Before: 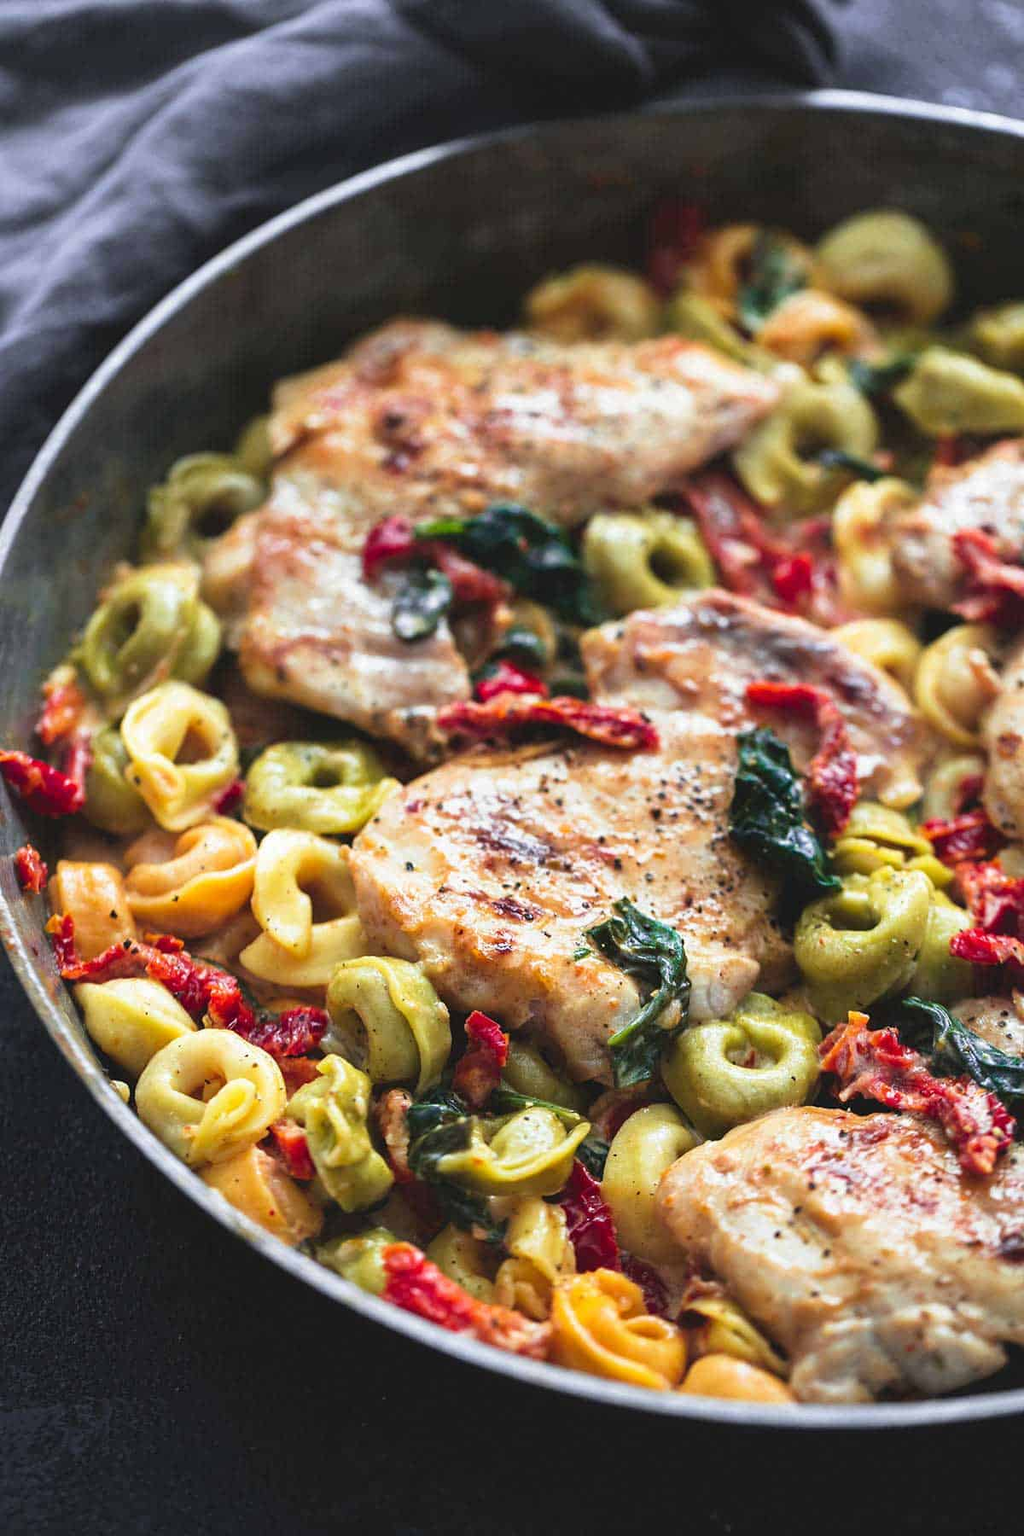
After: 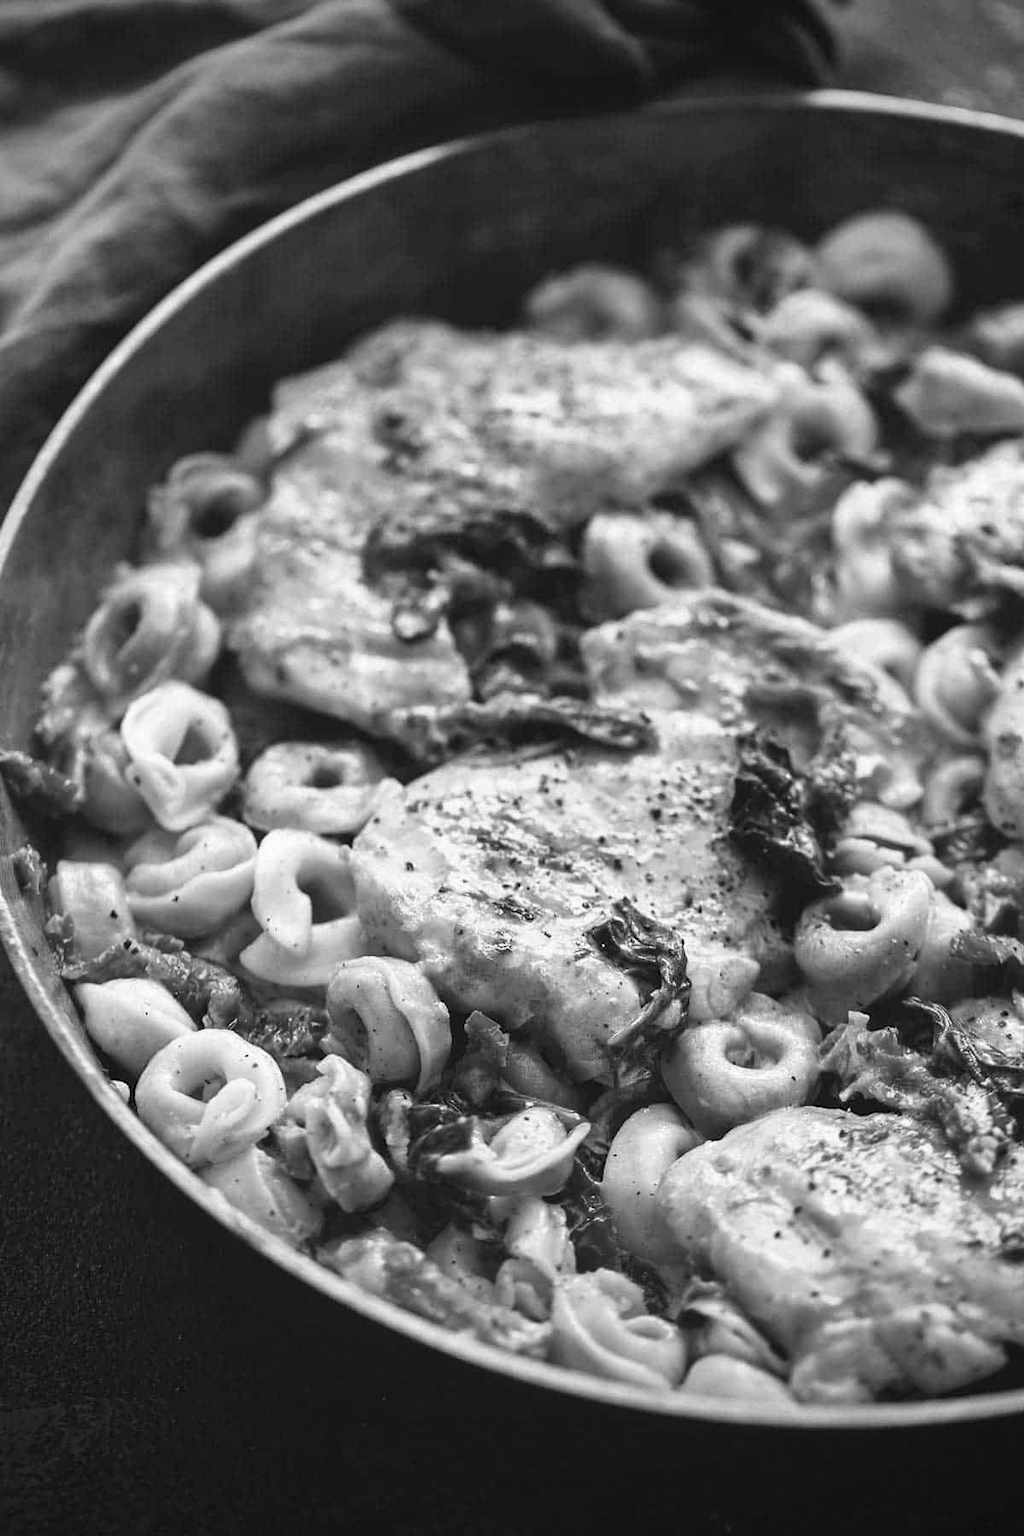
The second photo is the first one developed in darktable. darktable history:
monochrome: a 16.01, b -2.65, highlights 0.52
vignetting: fall-off start 88.53%, fall-off radius 44.2%, saturation 0.376, width/height ratio 1.161
